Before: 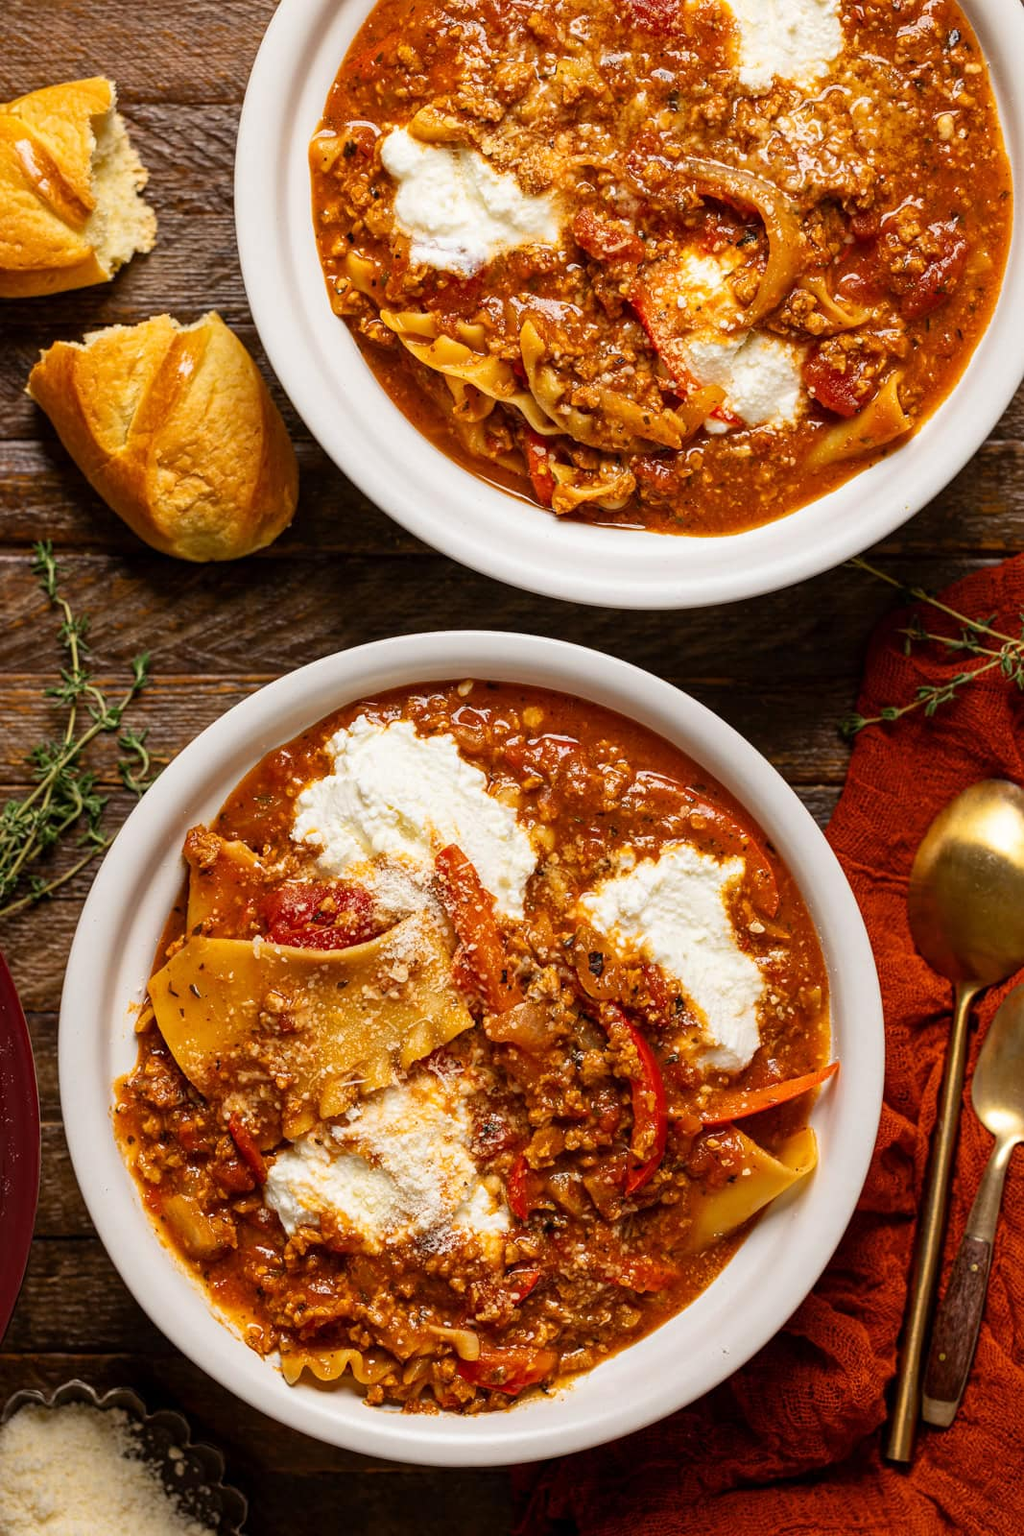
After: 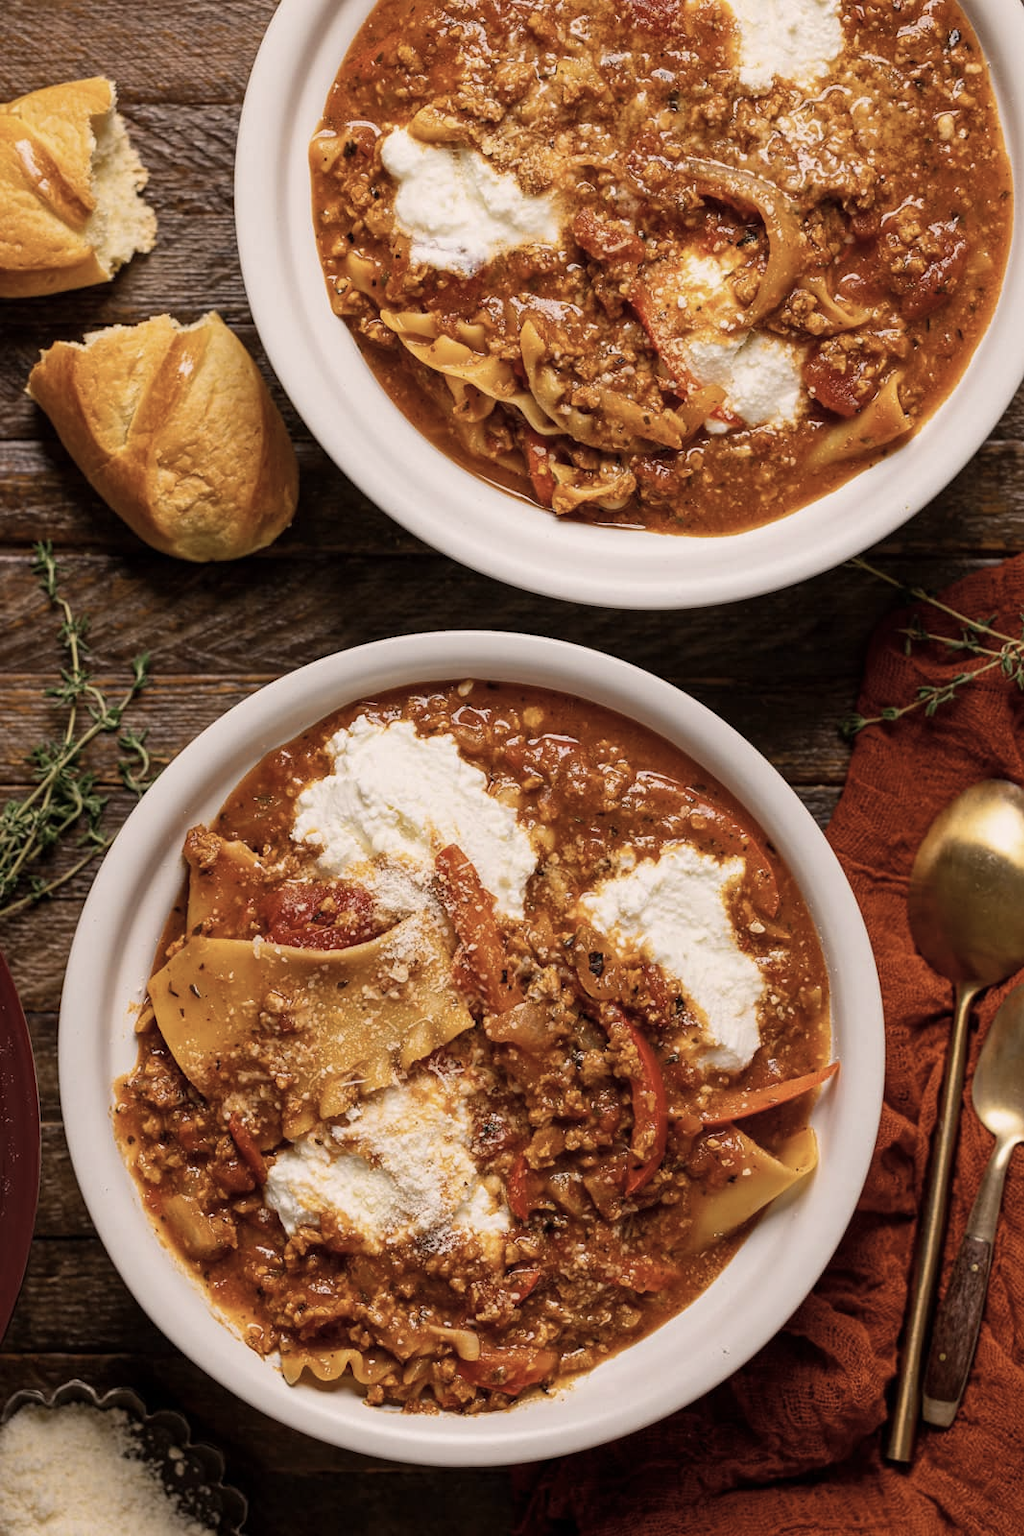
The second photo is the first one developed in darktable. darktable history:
exposure: exposure -0.182 EV, compensate exposure bias true, compensate highlight preservation false
color correction: highlights a* 5.55, highlights b* 5.18, saturation 0.678
